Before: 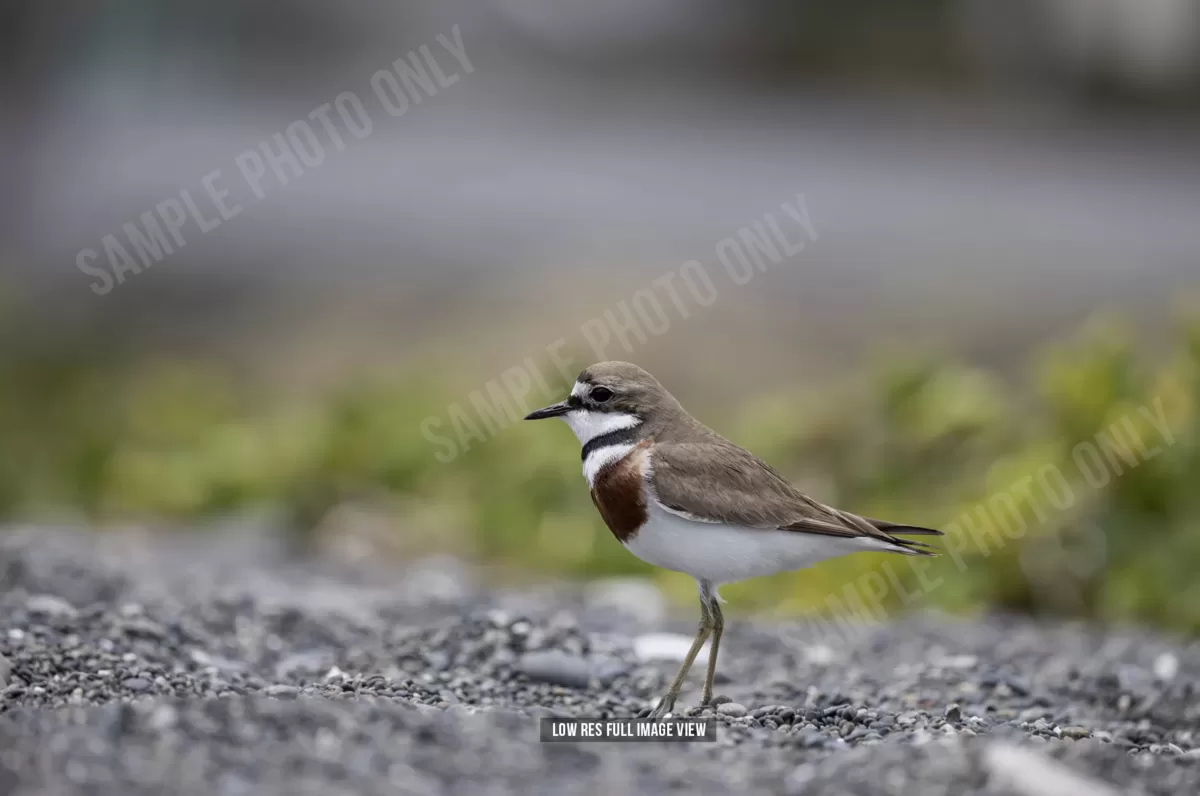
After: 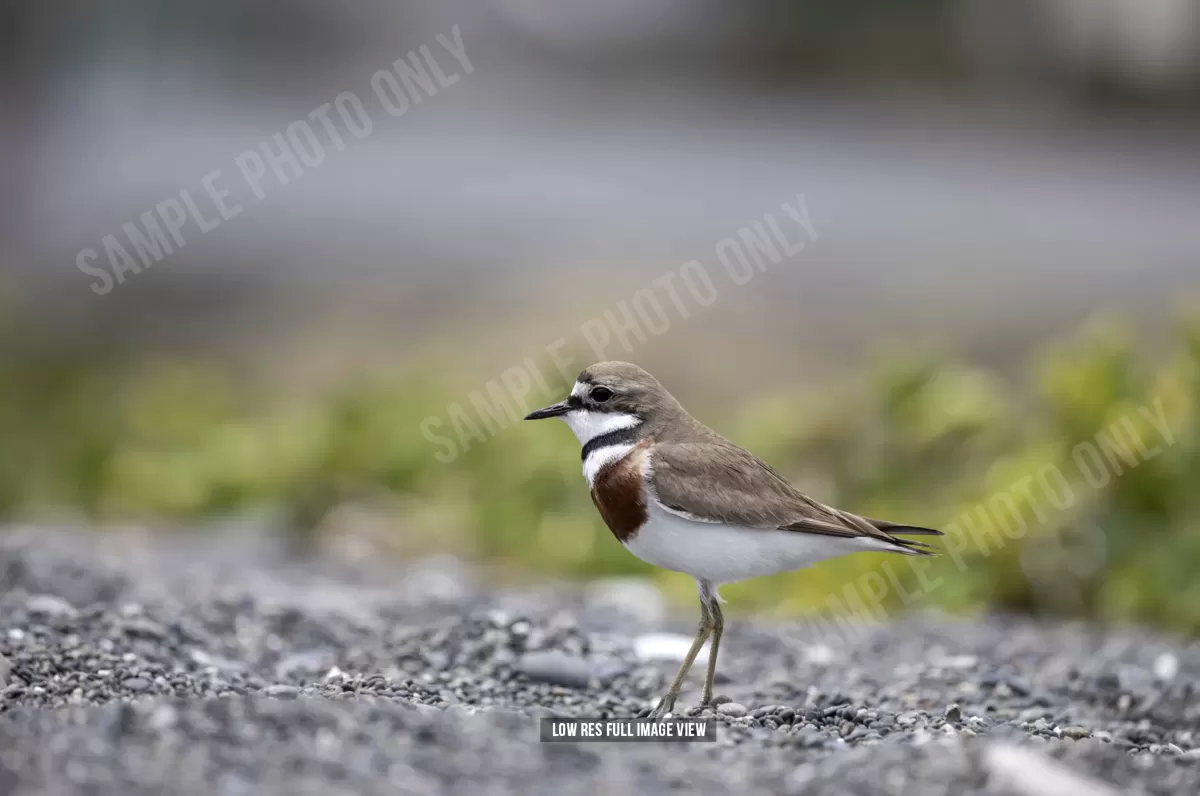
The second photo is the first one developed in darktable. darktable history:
exposure: exposure 0.291 EV, compensate highlight preservation false
tone equalizer: edges refinement/feathering 500, mask exposure compensation -1.57 EV, preserve details no
